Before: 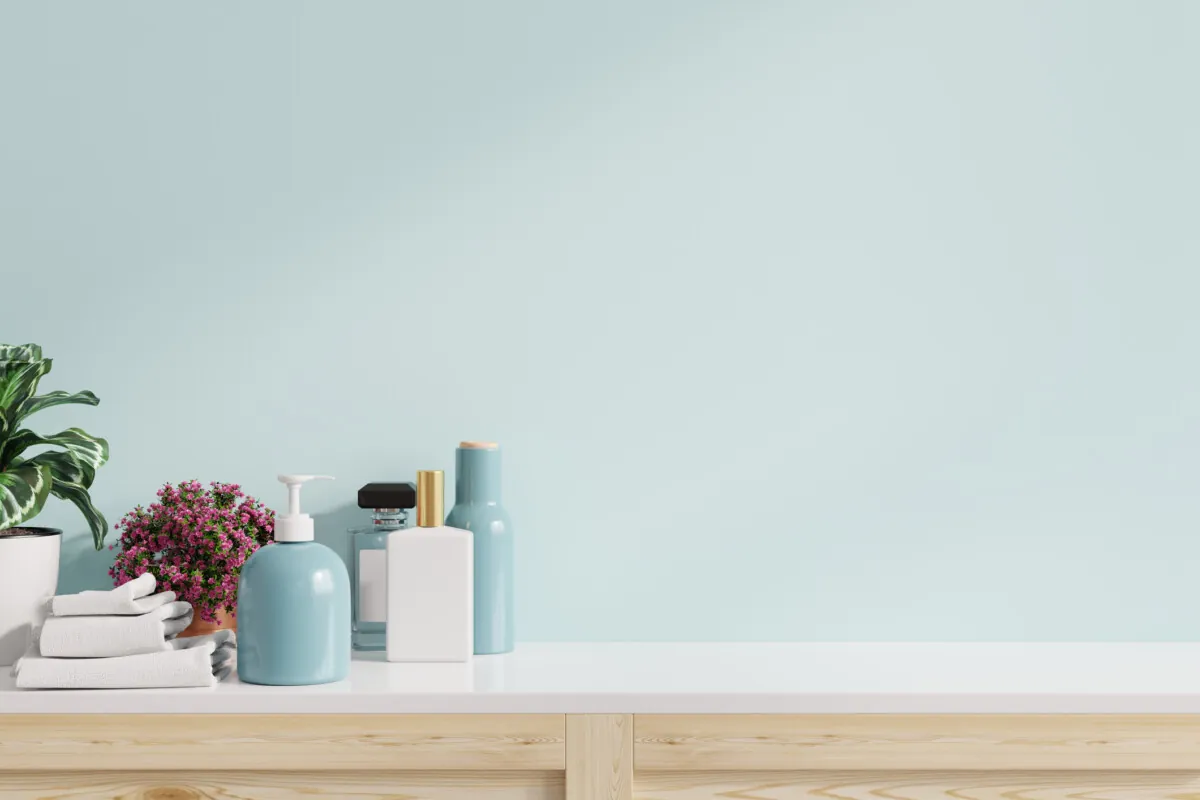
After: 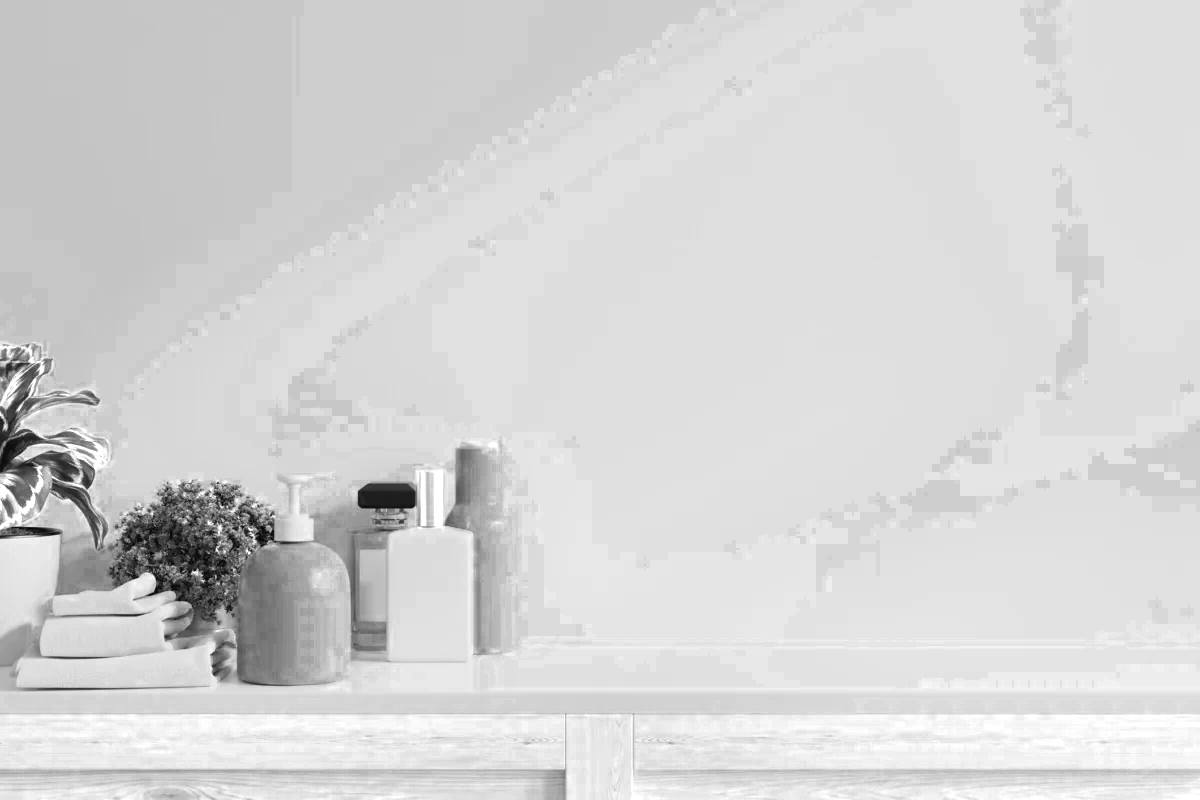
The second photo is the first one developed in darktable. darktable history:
tone equalizer: -8 EV 0.06 EV, smoothing diameter 25%, edges refinement/feathering 10, preserve details guided filter
color zones: curves: ch0 [(0, 0.554) (0.146, 0.662) (0.293, 0.86) (0.503, 0.774) (0.637, 0.106) (0.74, 0.072) (0.866, 0.488) (0.998, 0.569)]; ch1 [(0, 0) (0.143, 0) (0.286, 0) (0.429, 0) (0.571, 0) (0.714, 0) (0.857, 0)]
